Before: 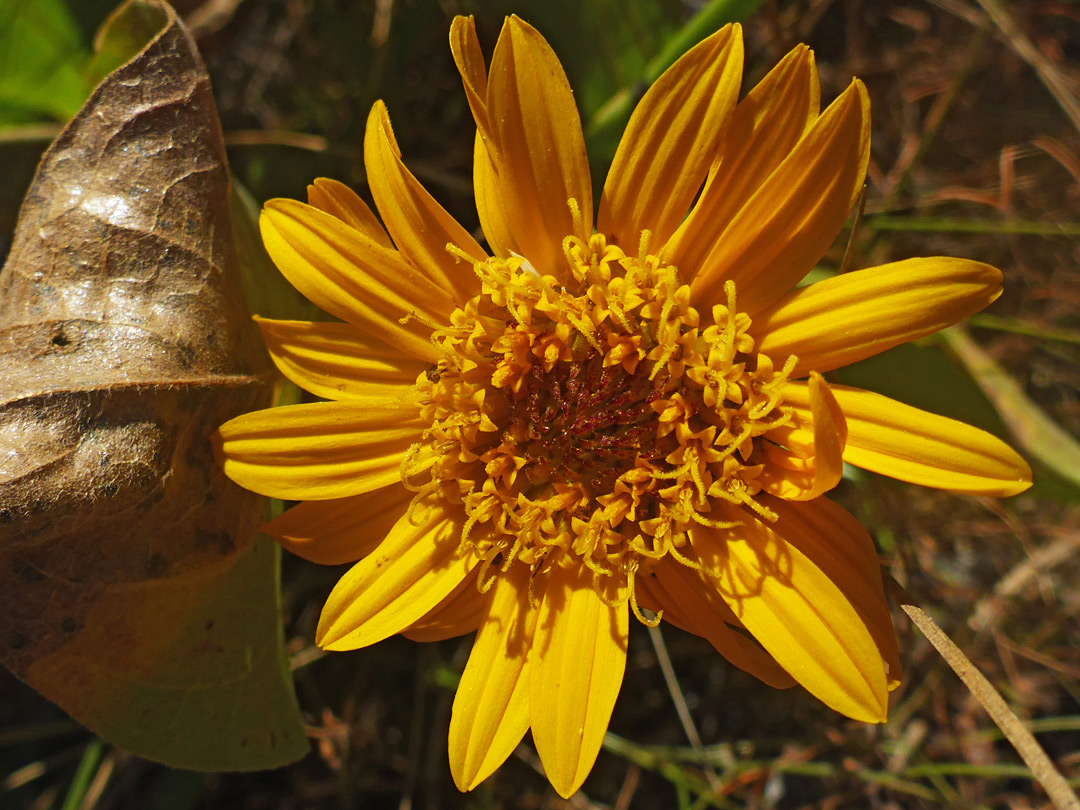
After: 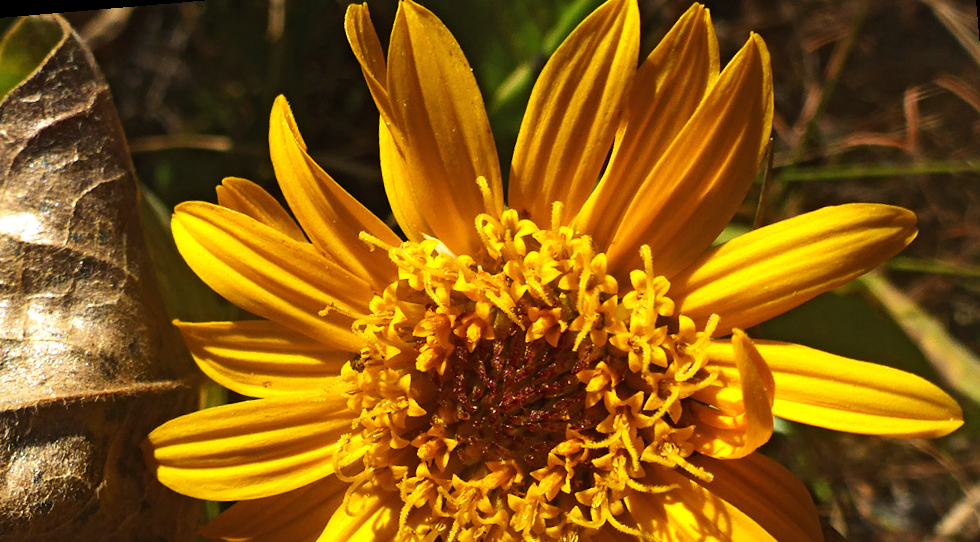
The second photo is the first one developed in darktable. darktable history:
rotate and perspective: rotation -4.86°, automatic cropping off
crop and rotate: left 9.345%, top 7.22%, right 4.982%, bottom 32.331%
tone equalizer: -8 EV -0.75 EV, -7 EV -0.7 EV, -6 EV -0.6 EV, -5 EV -0.4 EV, -3 EV 0.4 EV, -2 EV 0.6 EV, -1 EV 0.7 EV, +0 EV 0.75 EV, edges refinement/feathering 500, mask exposure compensation -1.57 EV, preserve details no
